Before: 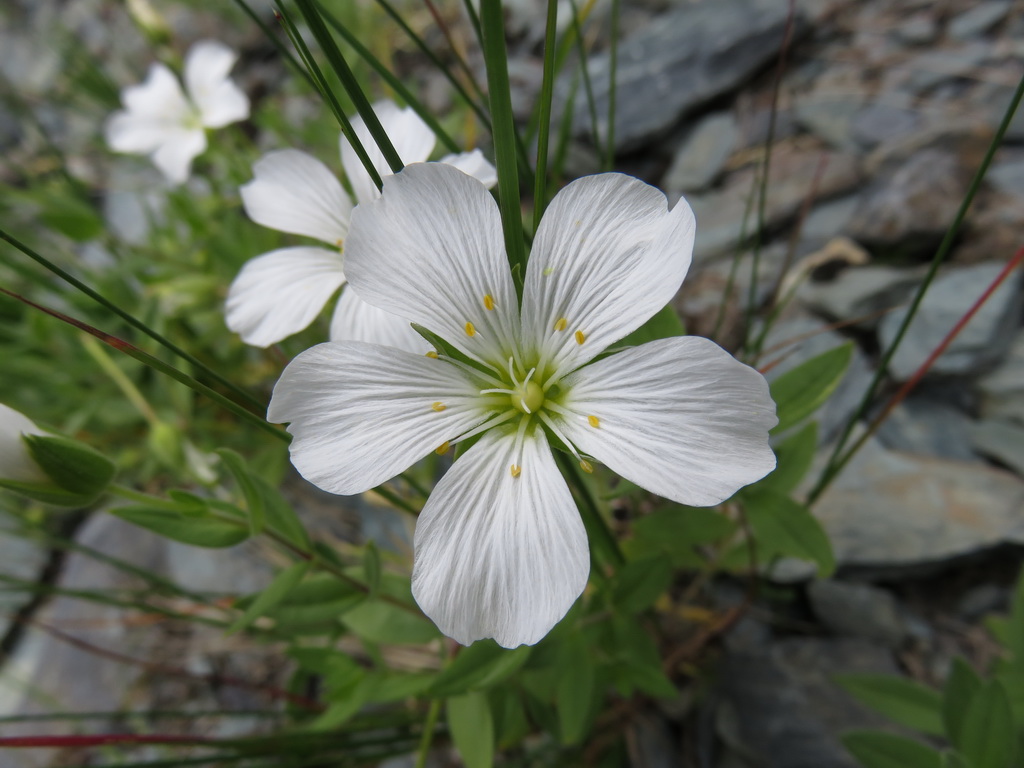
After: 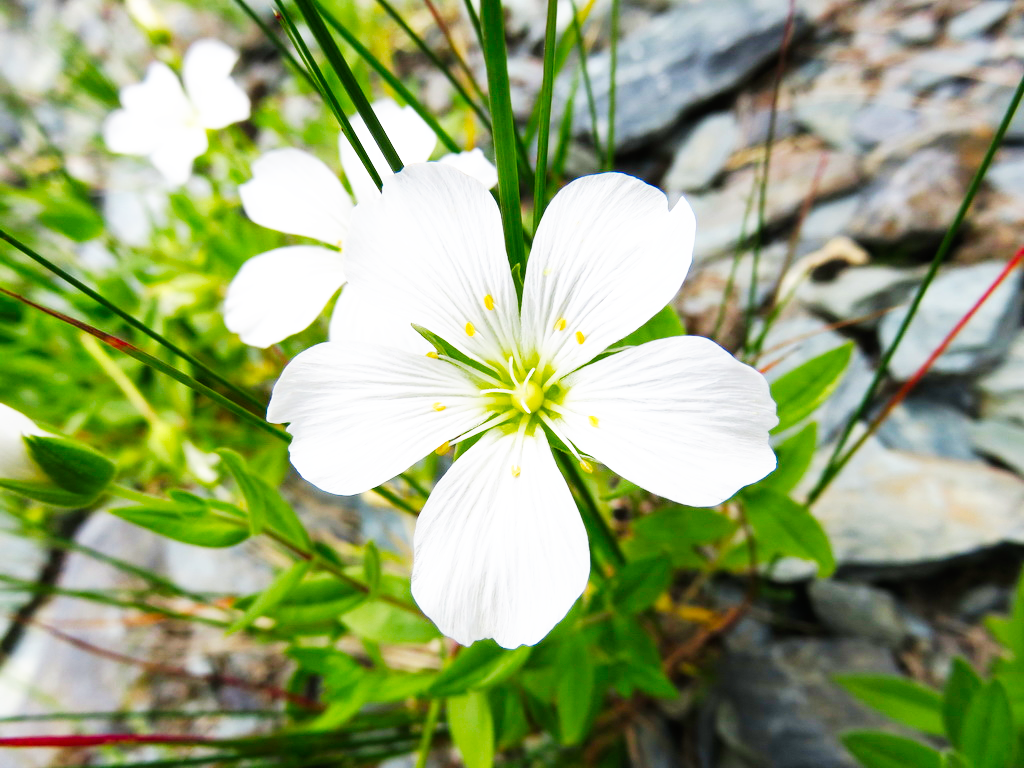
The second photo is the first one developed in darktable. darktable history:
color balance rgb: linear chroma grading › shadows -8.032%, linear chroma grading › global chroma 9.741%, perceptual saturation grading › global saturation 20%, perceptual saturation grading › highlights -25.886%, perceptual saturation grading › shadows 25.586%
base curve: curves: ch0 [(0, 0) (0.007, 0.004) (0.027, 0.03) (0.046, 0.07) (0.207, 0.54) (0.442, 0.872) (0.673, 0.972) (1, 1)], preserve colors none
exposure: exposure 0.552 EV, compensate highlight preservation false
